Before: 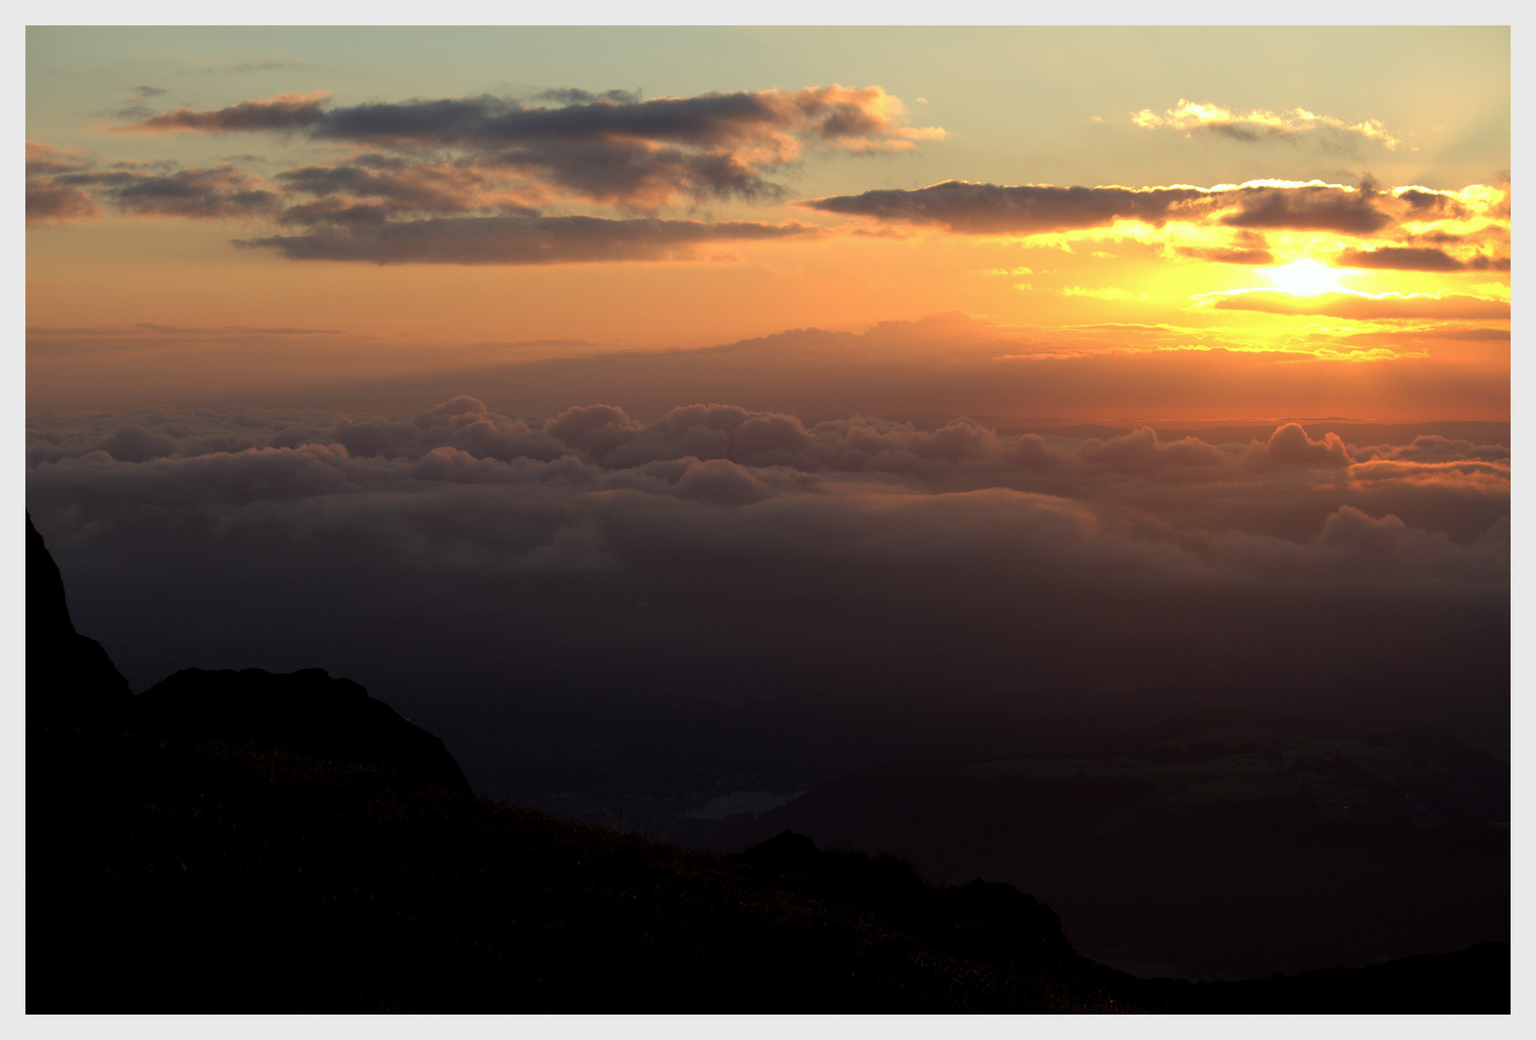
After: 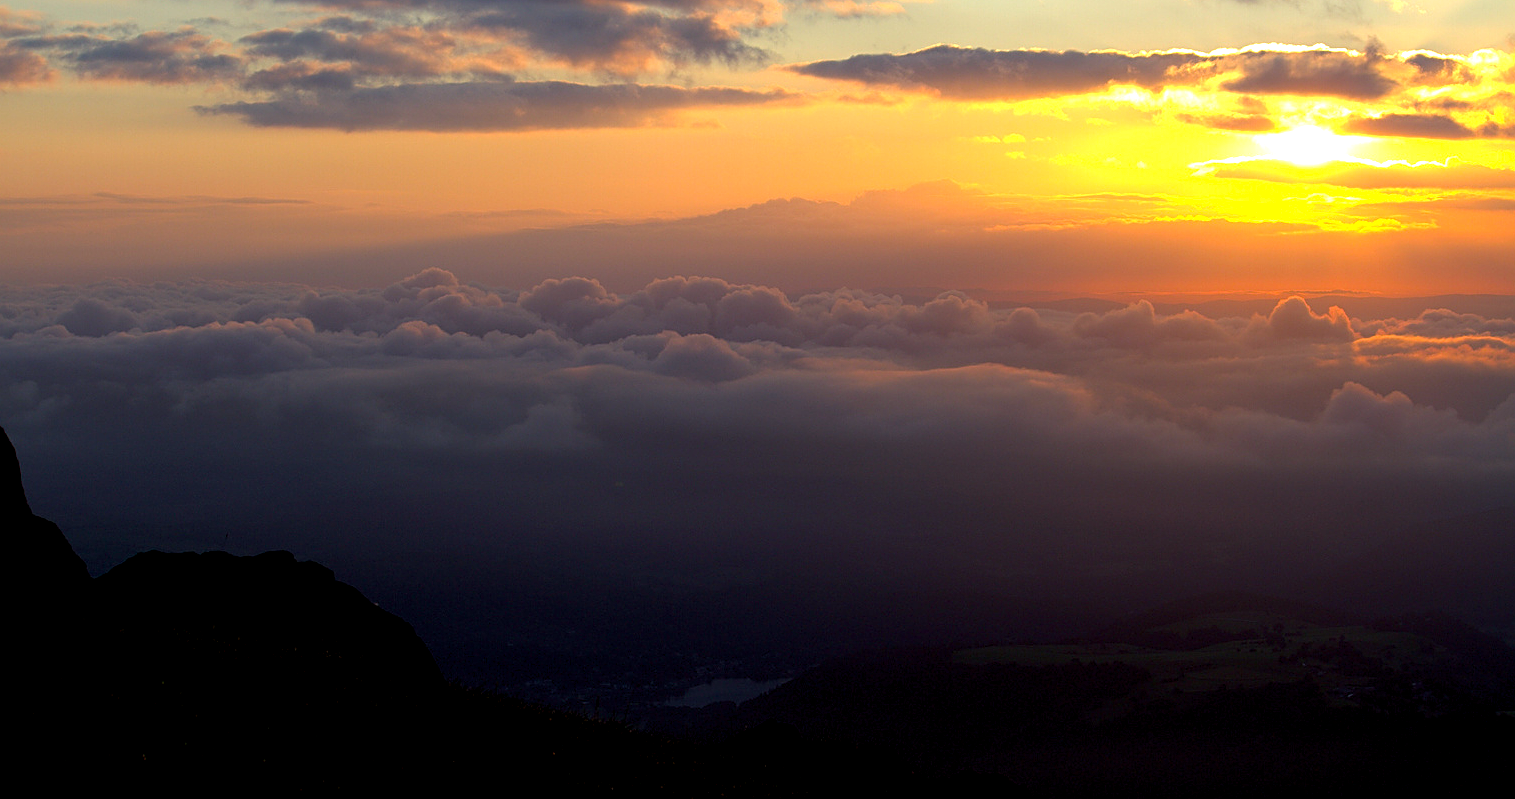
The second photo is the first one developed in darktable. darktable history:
crop and rotate: left 2.991%, top 13.302%, right 1.981%, bottom 12.636%
color balance rgb: shadows lift › chroma 2%, shadows lift › hue 217.2°, power › hue 60°, highlights gain › chroma 1%, highlights gain › hue 69.6°, global offset › luminance -0.5%, perceptual saturation grading › global saturation 15%, global vibrance 15%
exposure: exposure 0.6 EV, compensate highlight preservation false
white balance: red 0.926, green 1.003, blue 1.133
sharpen: on, module defaults
